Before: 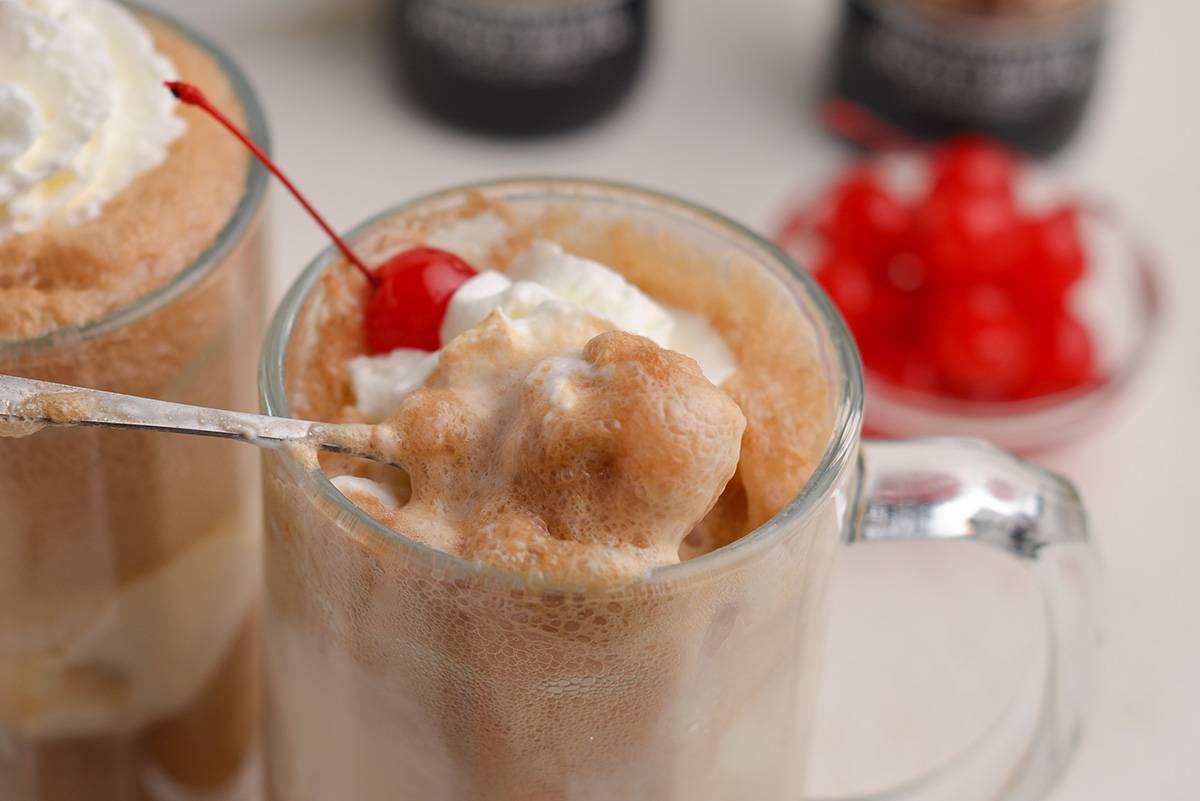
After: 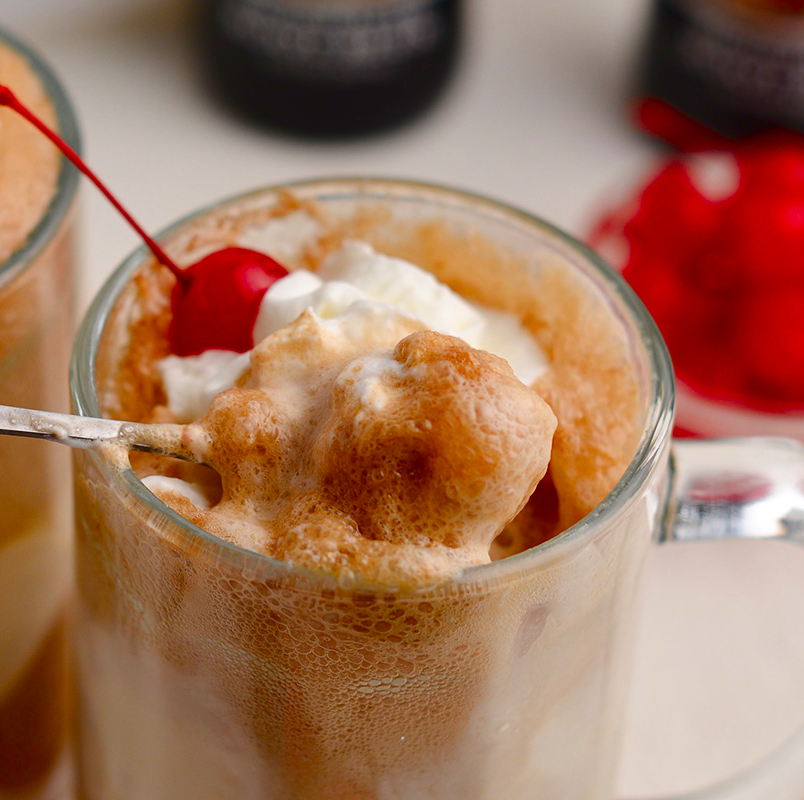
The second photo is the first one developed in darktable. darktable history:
crop and rotate: left 15.796%, right 17.193%
contrast brightness saturation: contrast 0.187, brightness -0.108, saturation 0.215
color balance rgb: linear chroma grading › global chroma 20.626%, perceptual saturation grading › global saturation 20%, perceptual saturation grading › highlights -50.161%, perceptual saturation grading › shadows 30.58%, global vibrance 10.715%
